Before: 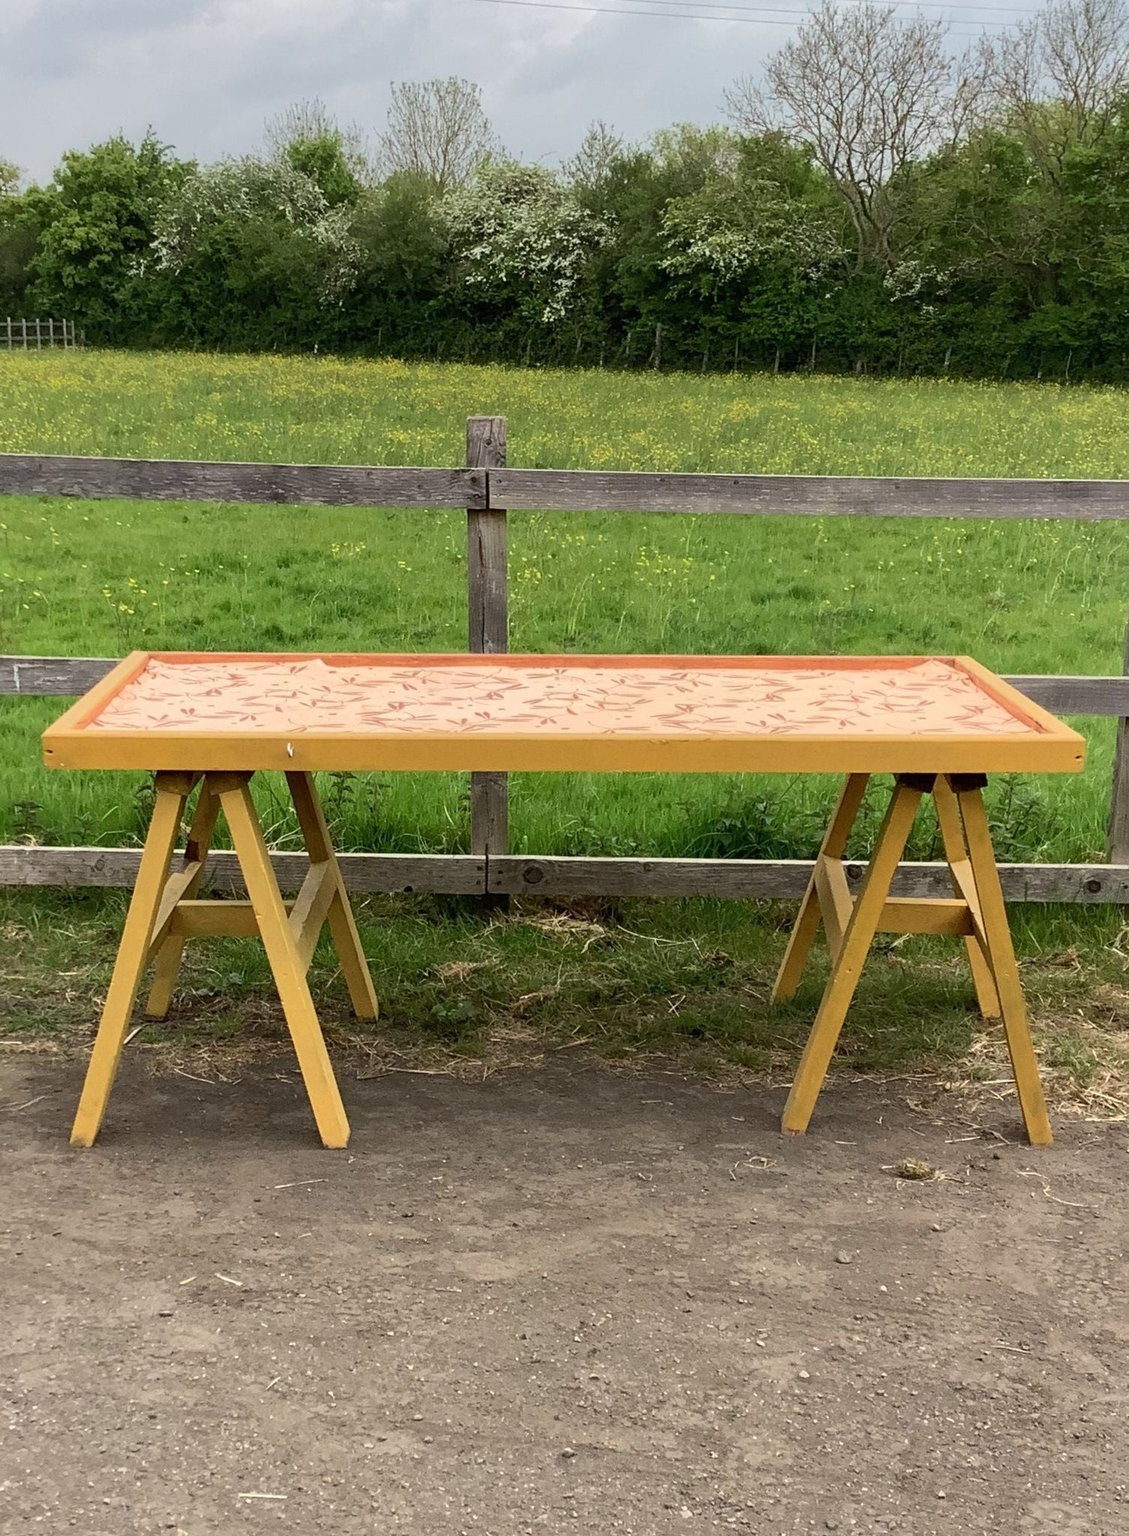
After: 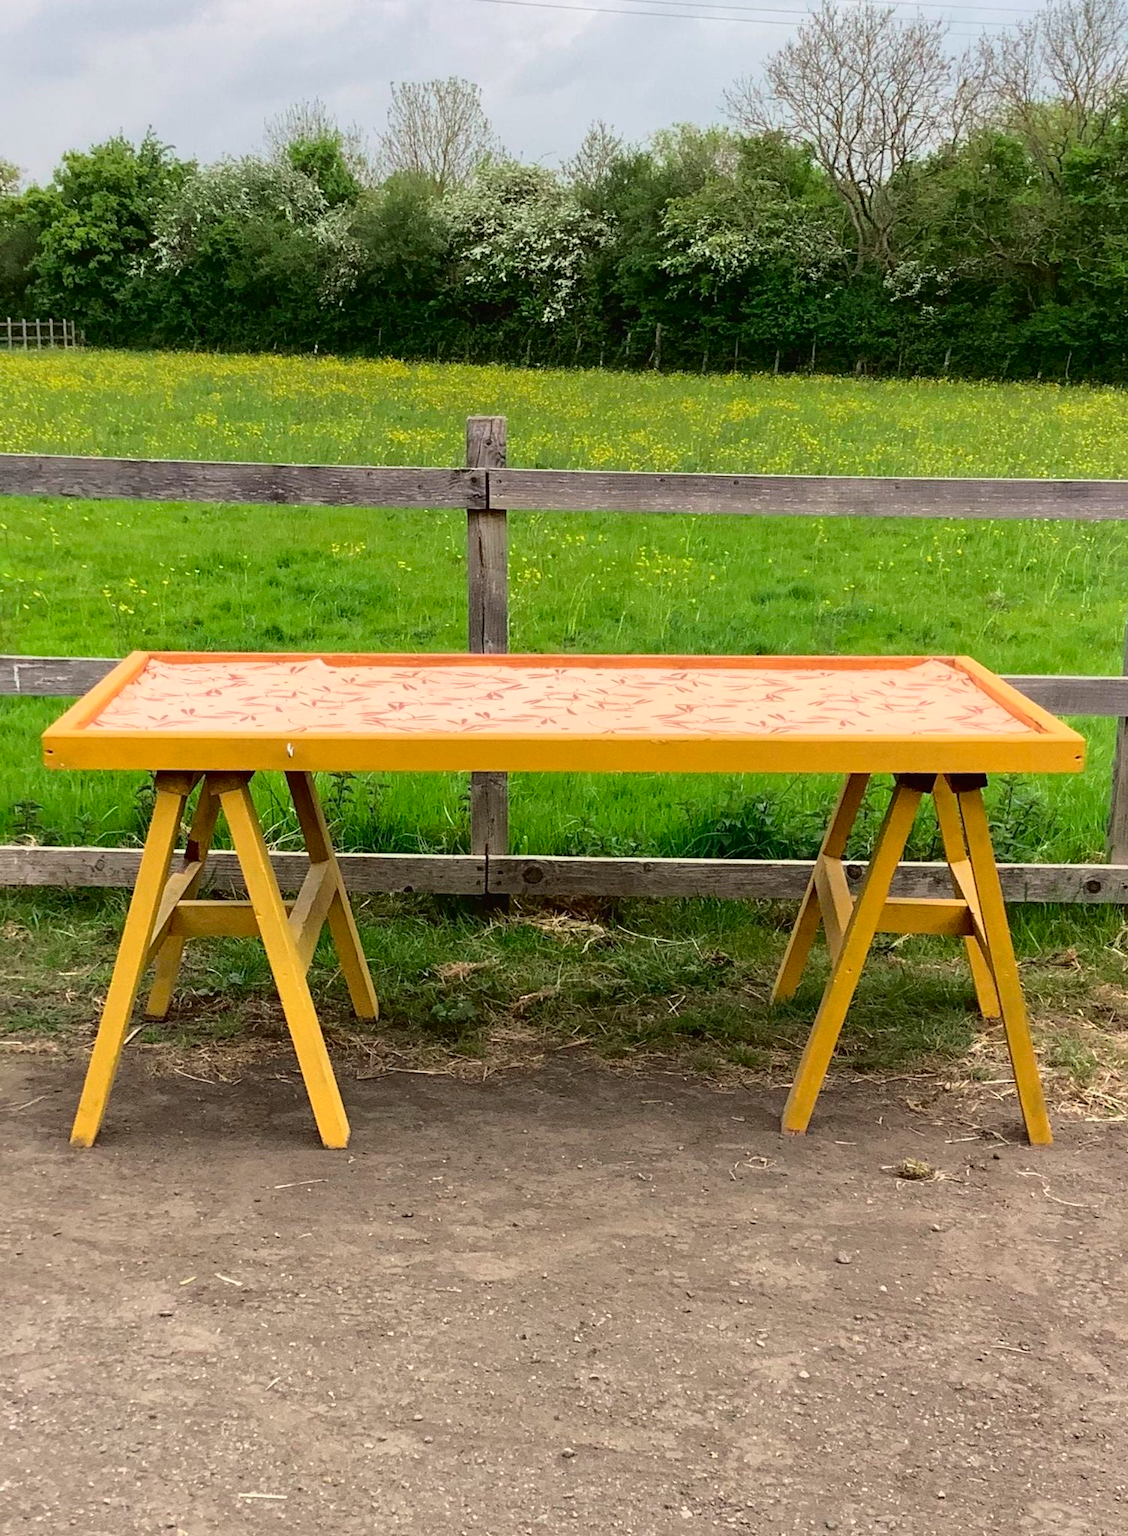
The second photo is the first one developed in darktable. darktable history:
tone curve: curves: ch0 [(0, 0.013) (0.117, 0.081) (0.257, 0.259) (0.408, 0.45) (0.611, 0.64) (0.81, 0.857) (1, 1)]; ch1 [(0, 0) (0.287, 0.198) (0.501, 0.506) (0.56, 0.584) (0.715, 0.741) (0.976, 0.992)]; ch2 [(0, 0) (0.369, 0.362) (0.5, 0.5) (0.537, 0.547) (0.59, 0.603) (0.681, 0.754) (1, 1)], color space Lab, independent channels, preserve colors none
